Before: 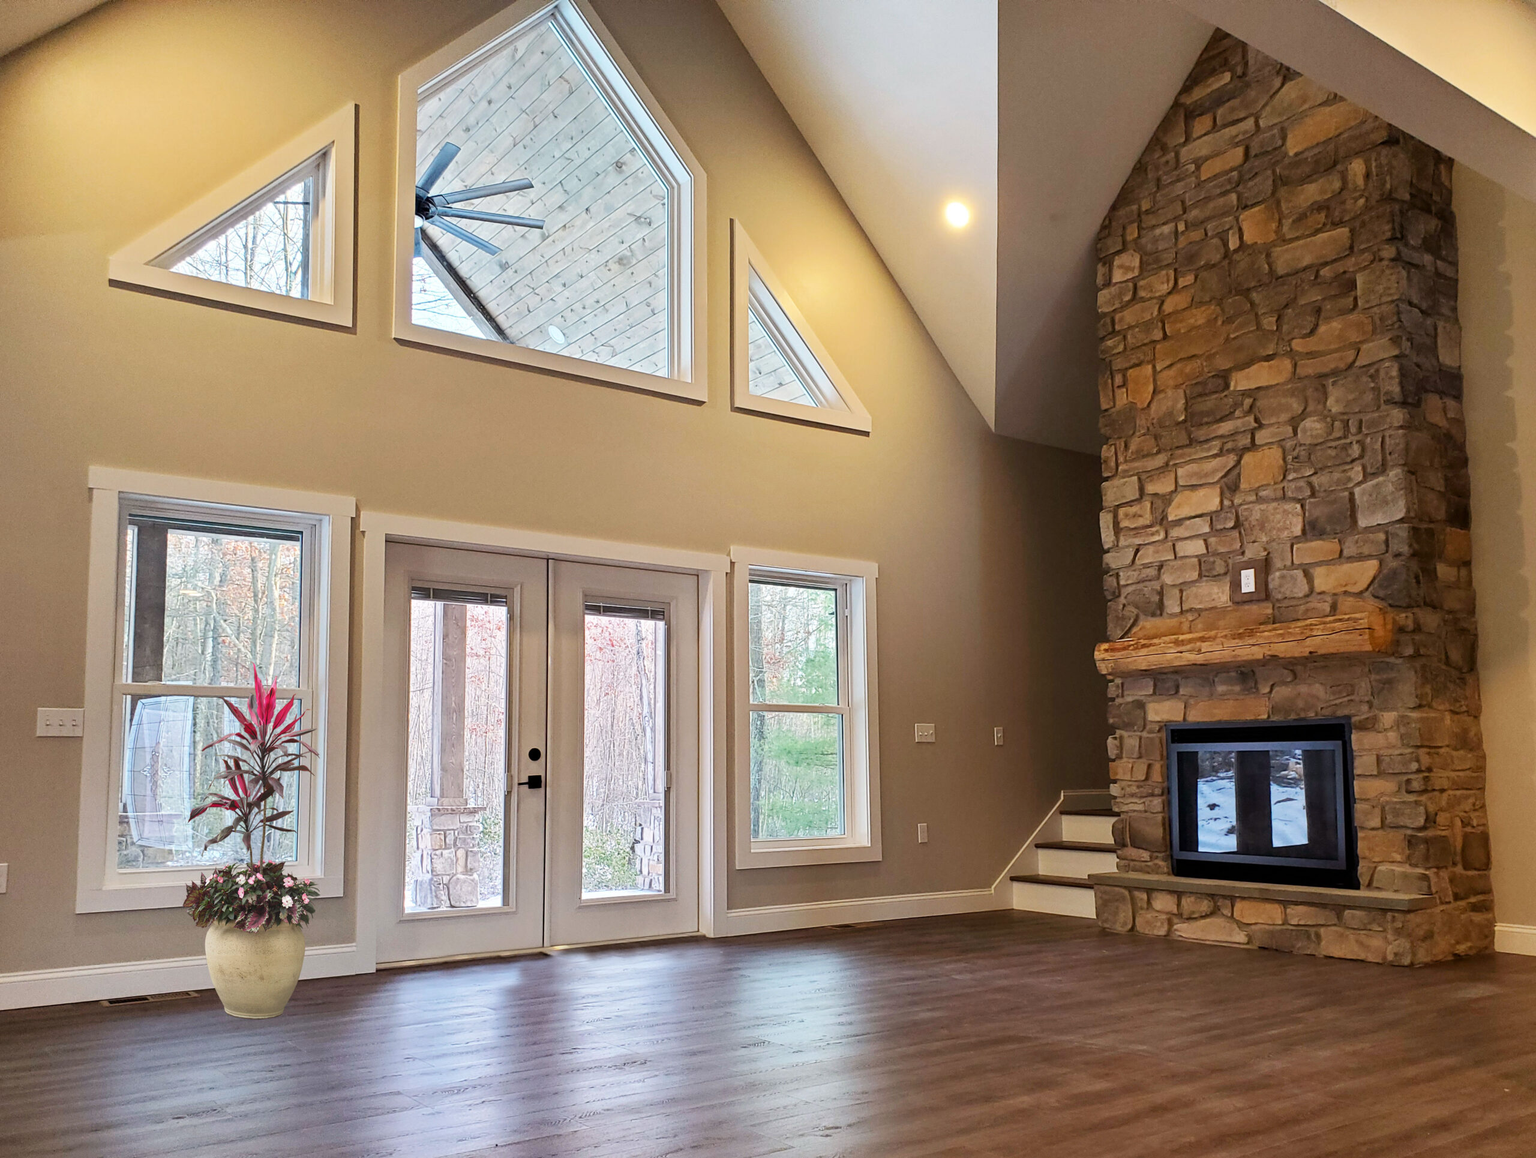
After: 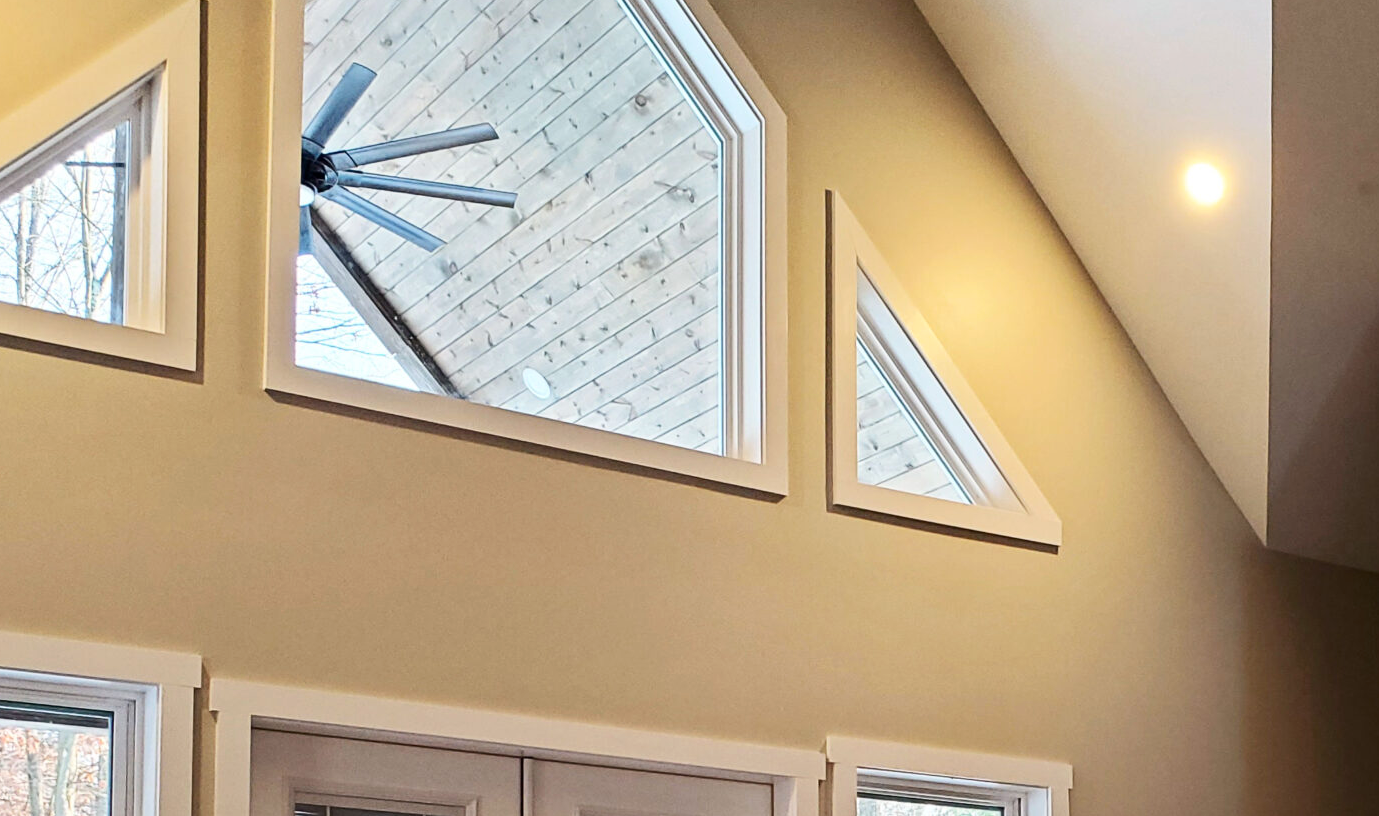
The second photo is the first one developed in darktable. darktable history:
contrast brightness saturation: contrast 0.14
crop: left 15.306%, top 9.065%, right 30.789%, bottom 48.638%
